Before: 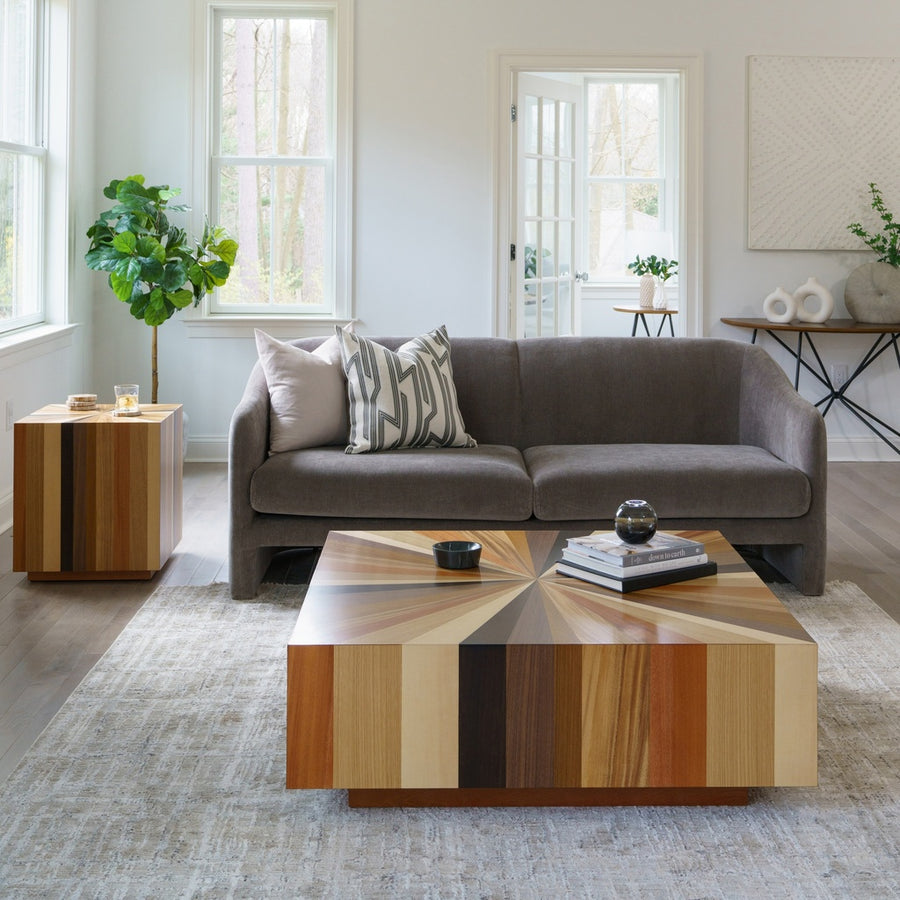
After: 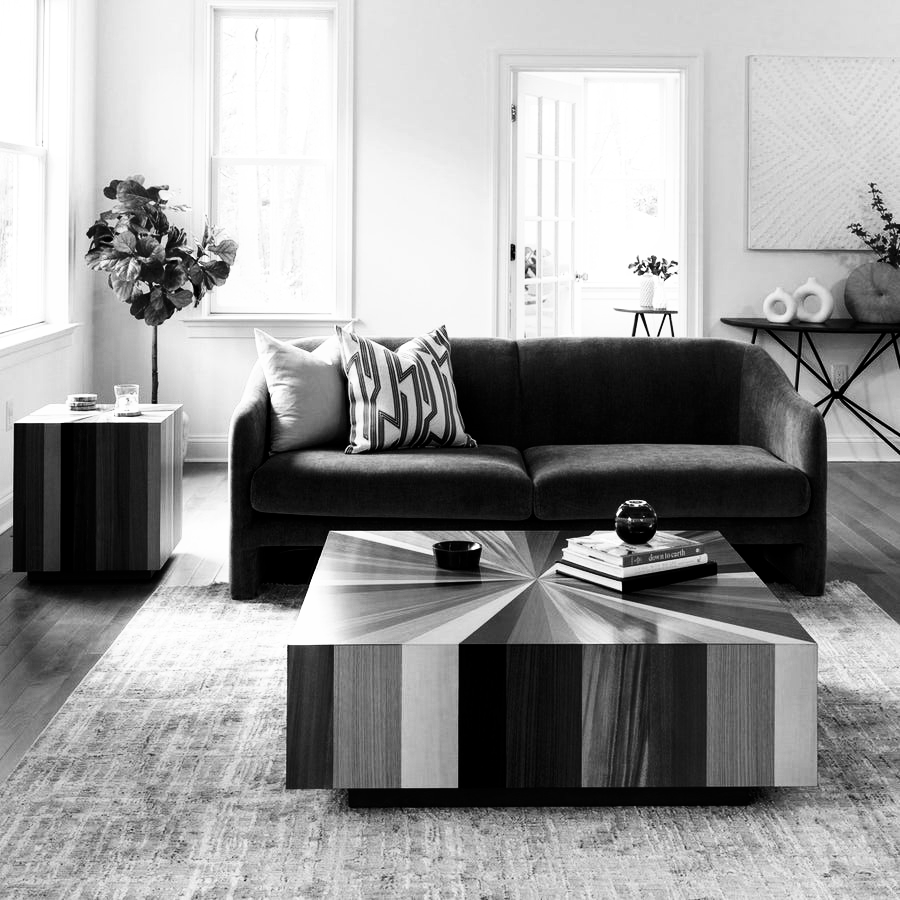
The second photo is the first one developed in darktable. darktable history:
white balance: red 0.766, blue 1.537
filmic rgb: black relative exposure -8.2 EV, white relative exposure 2.2 EV, threshold 3 EV, hardness 7.11, latitude 85.74%, contrast 1.696, highlights saturation mix -4%, shadows ↔ highlights balance -2.69%, preserve chrominance no, color science v5 (2021), contrast in shadows safe, contrast in highlights safe, enable highlight reconstruction true
monochrome: a -3.63, b -0.465
contrast brightness saturation: contrast 0.2, brightness -0.11, saturation 0.1
color balance: mode lift, gamma, gain (sRGB), lift [1.04, 1, 1, 0.97], gamma [1.01, 1, 1, 0.97], gain [0.96, 1, 1, 0.97]
rotate and perspective: automatic cropping off
velvia: strength 45%
